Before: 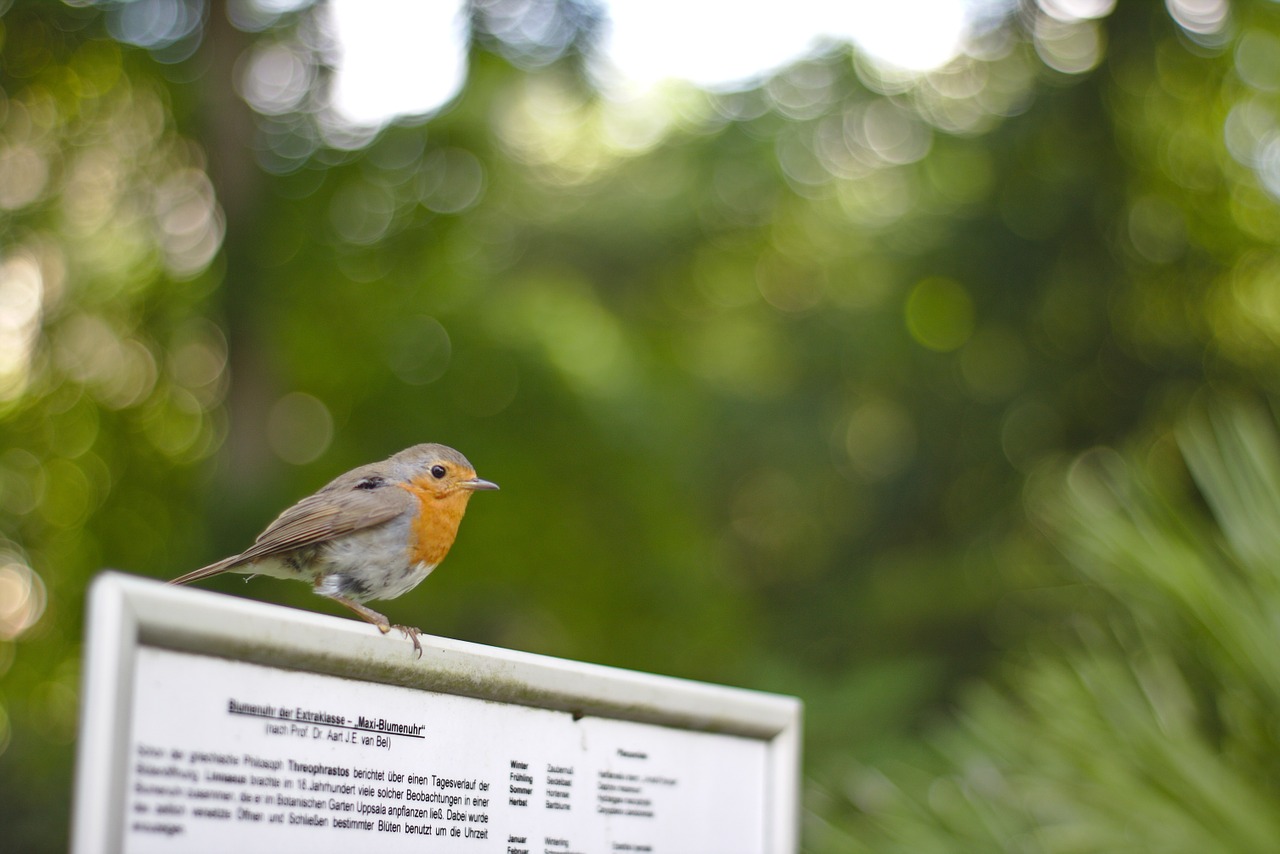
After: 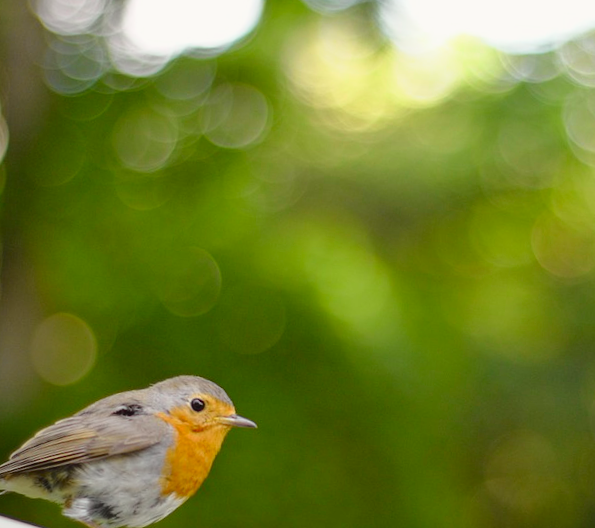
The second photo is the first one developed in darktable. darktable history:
tone curve: curves: ch0 [(0, 0.021) (0.049, 0.044) (0.157, 0.131) (0.359, 0.419) (0.469, 0.544) (0.634, 0.722) (0.839, 0.909) (0.998, 0.978)]; ch1 [(0, 0) (0.437, 0.408) (0.472, 0.47) (0.502, 0.503) (0.527, 0.53) (0.564, 0.573) (0.614, 0.654) (0.669, 0.748) (0.859, 0.899) (1, 1)]; ch2 [(0, 0) (0.33, 0.301) (0.421, 0.443) (0.487, 0.504) (0.502, 0.509) (0.535, 0.537) (0.565, 0.595) (0.608, 0.667) (1, 1)], color space Lab, independent channels, preserve colors none
crop: left 20.248%, top 10.86%, right 35.675%, bottom 34.321%
graduated density: rotation -180°, offset 27.42
rotate and perspective: rotation 5.12°, automatic cropping off
